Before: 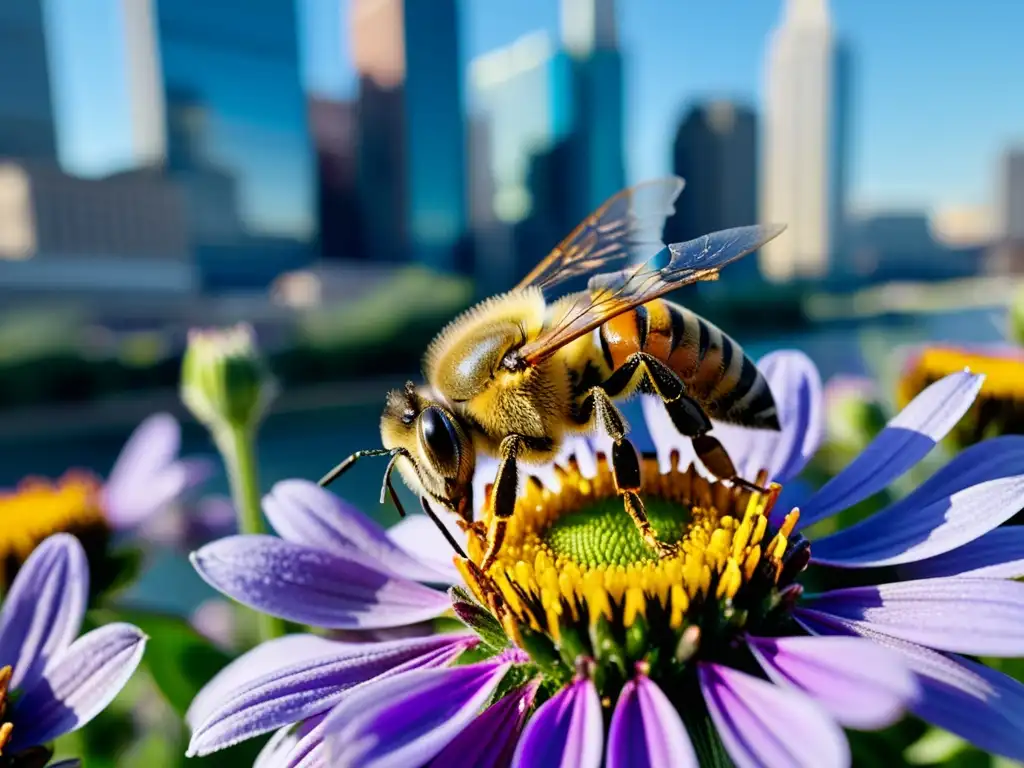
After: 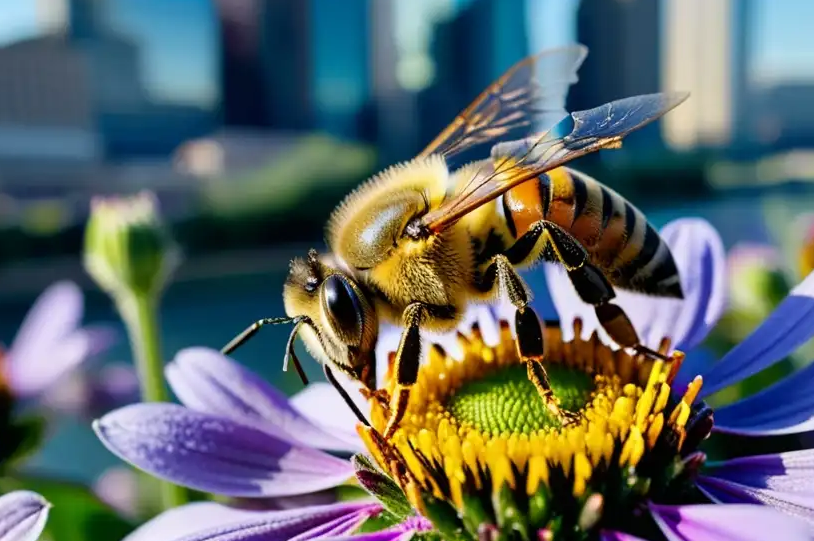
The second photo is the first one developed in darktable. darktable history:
crop: left 9.562%, top 17.221%, right 10.934%, bottom 12.298%
